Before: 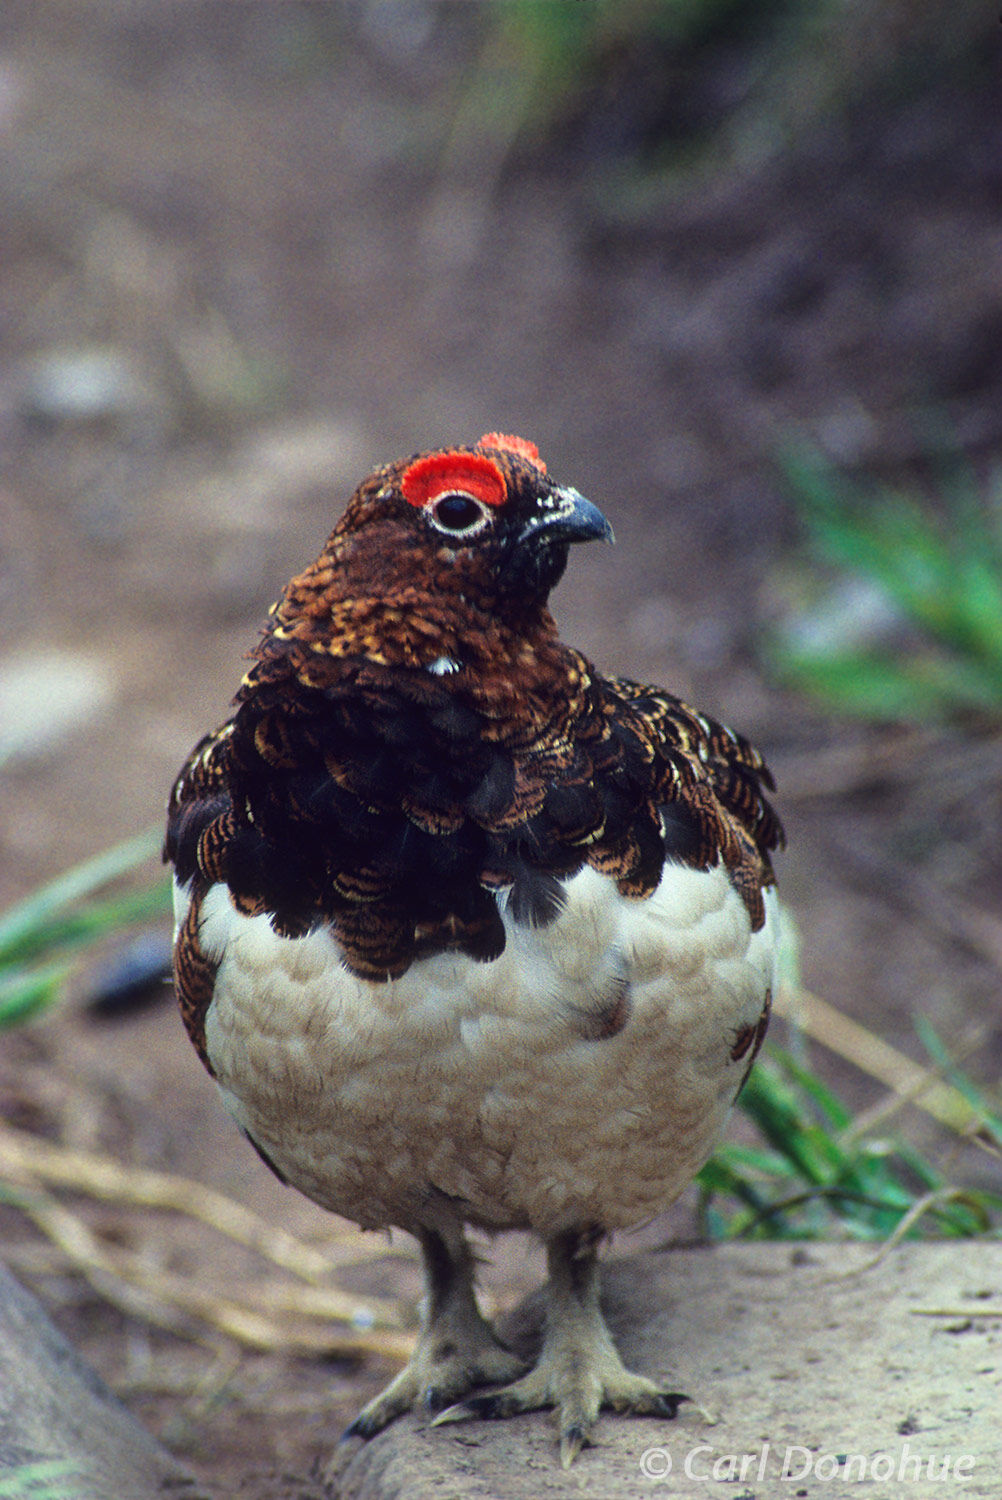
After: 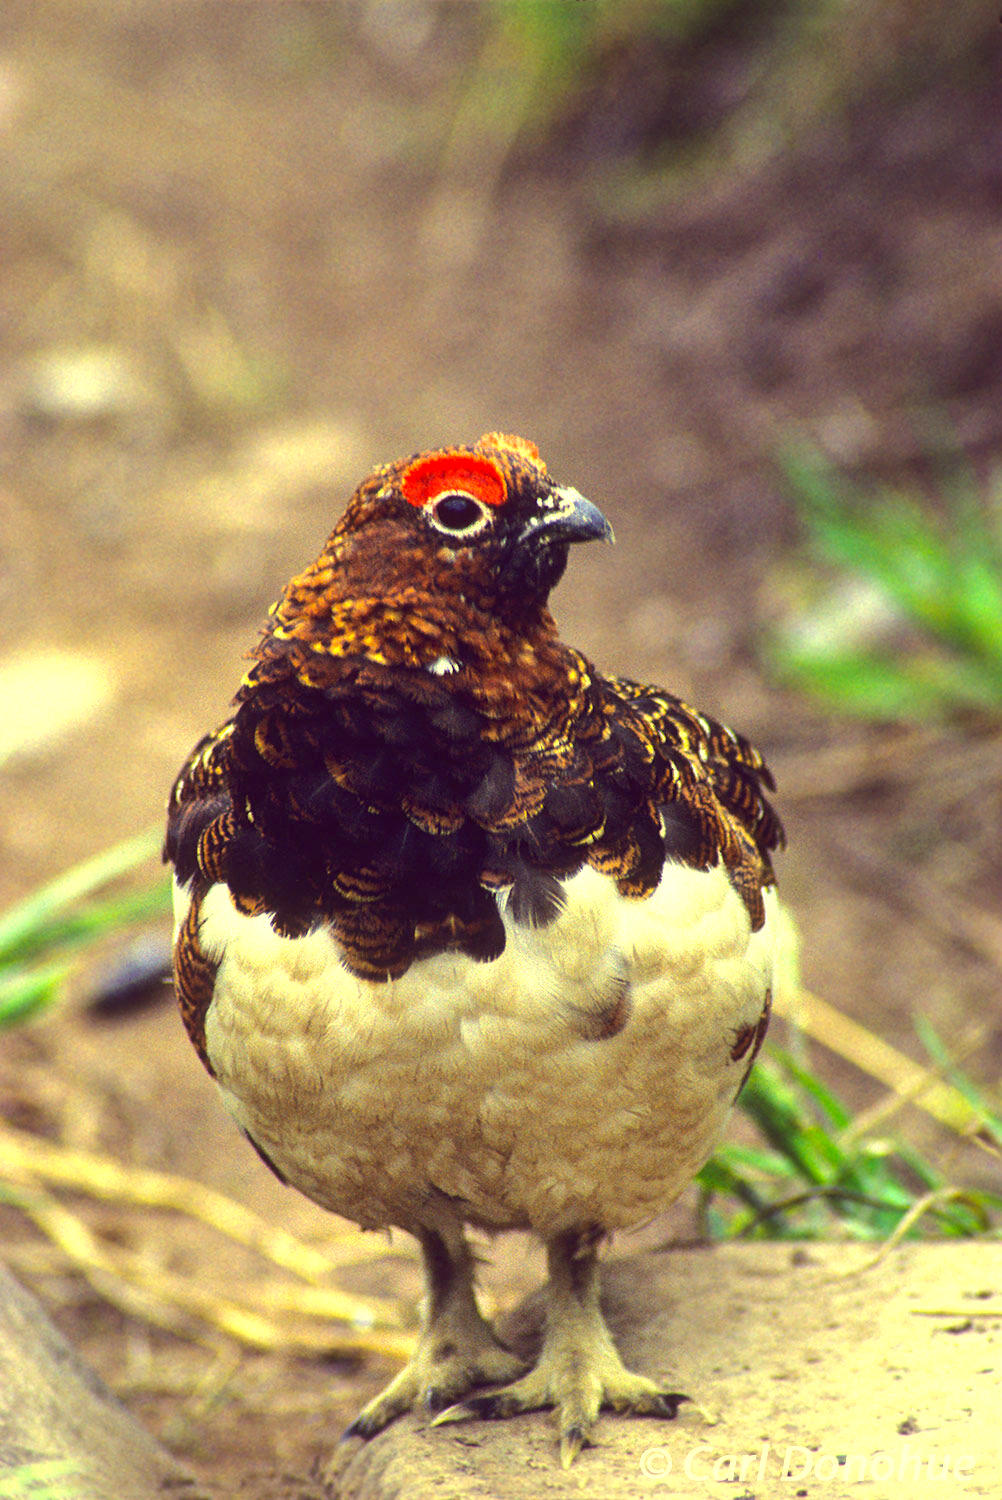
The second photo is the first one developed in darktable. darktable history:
exposure: black level correction 0, exposure 1 EV, compensate exposure bias true, compensate highlight preservation false
color correction: highlights a* -0.482, highlights b* 40, shadows a* 9.8, shadows b* -0.161
